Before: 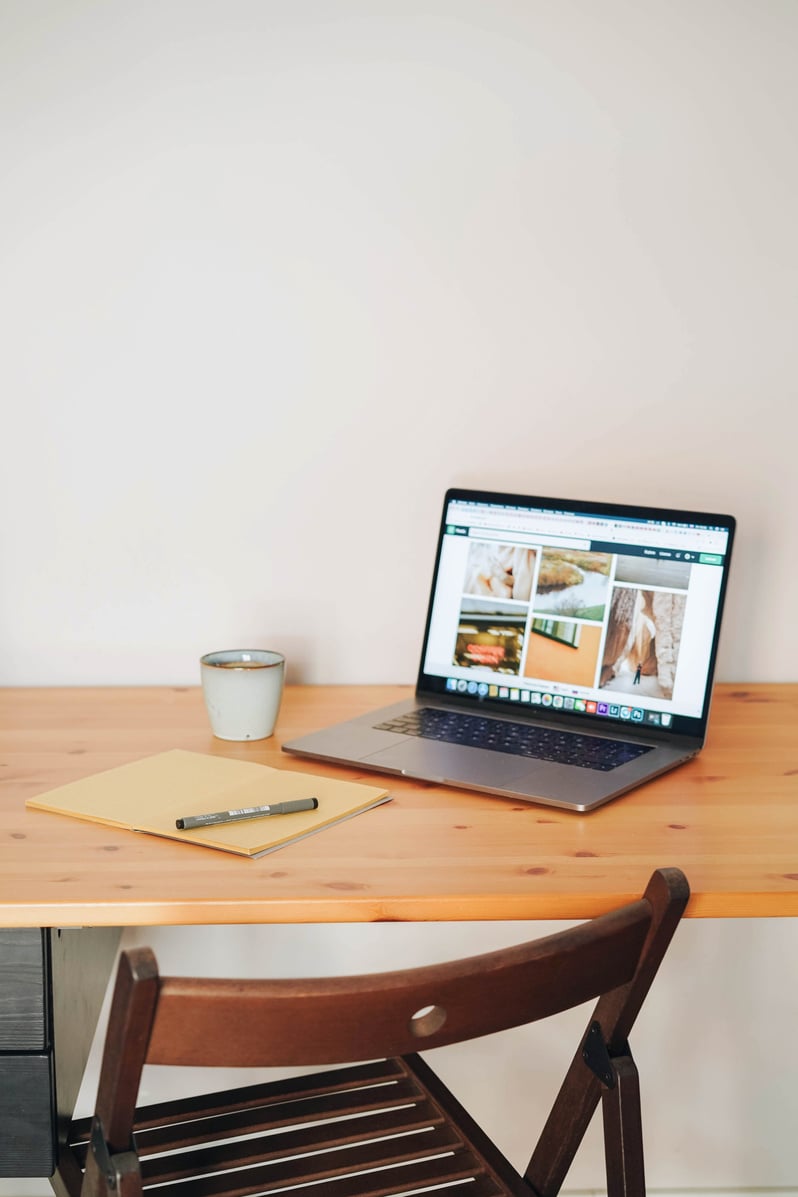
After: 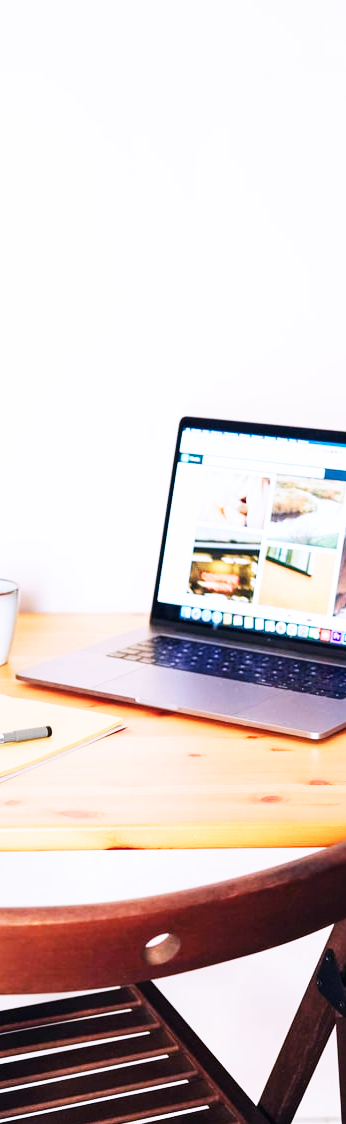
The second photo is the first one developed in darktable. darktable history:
crop: left 33.452%, top 6.025%, right 23.155%
color calibration: output R [1.063, -0.012, -0.003, 0], output B [-0.079, 0.047, 1, 0], illuminant custom, x 0.389, y 0.387, temperature 3838.64 K
base curve: curves: ch0 [(0, 0) (0.007, 0.004) (0.027, 0.03) (0.046, 0.07) (0.207, 0.54) (0.442, 0.872) (0.673, 0.972) (1, 1)], preserve colors none
